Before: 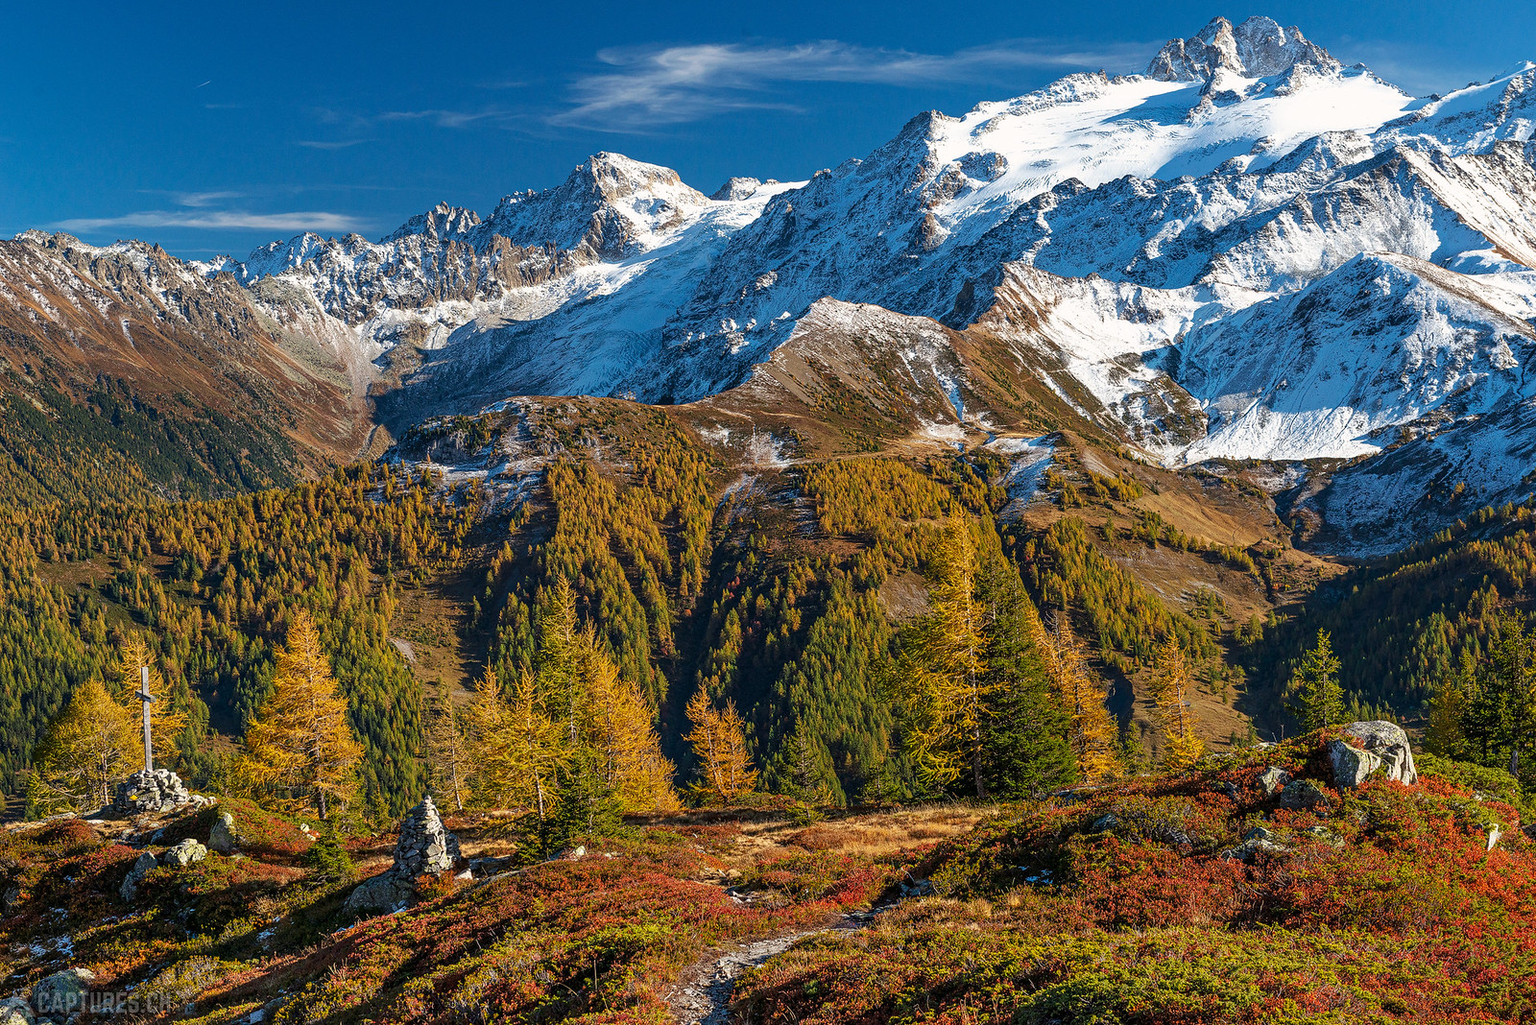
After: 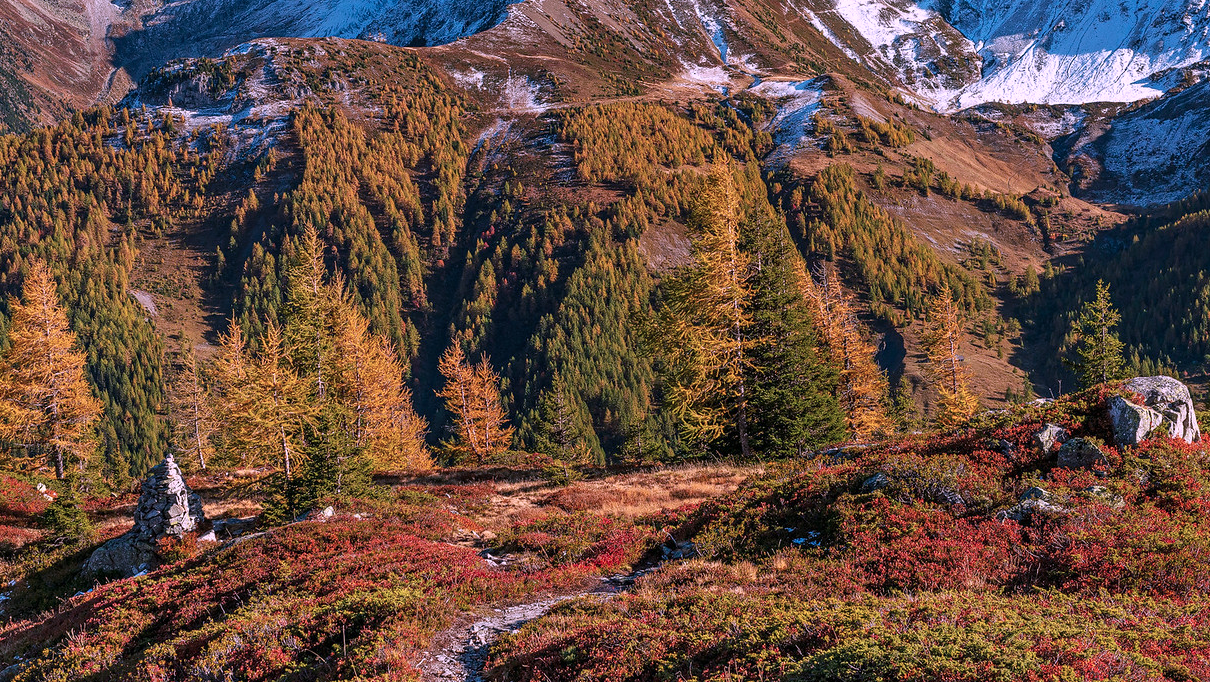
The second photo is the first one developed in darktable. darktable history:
crop and rotate: left 17.299%, top 35.115%, right 7.015%, bottom 1.024%
color correction: highlights a* 15.03, highlights b* -25.07
